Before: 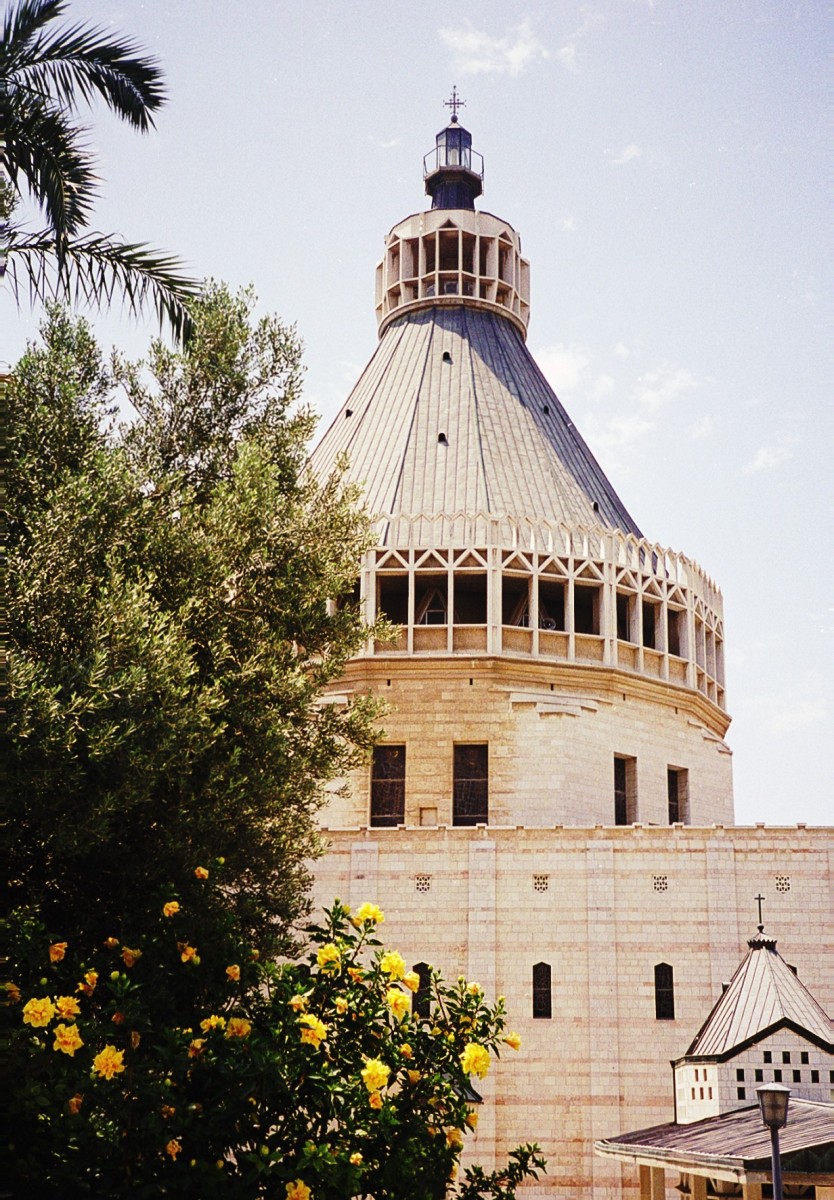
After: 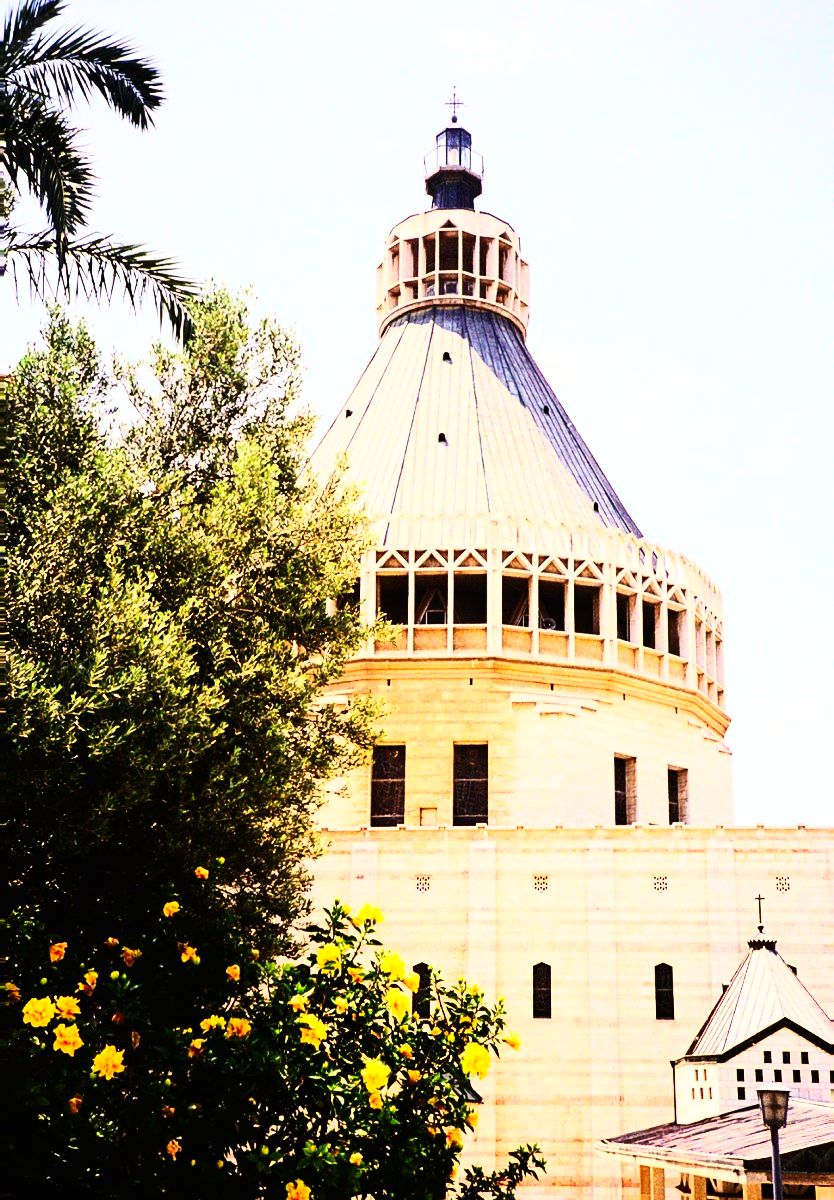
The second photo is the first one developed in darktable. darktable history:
contrast brightness saturation: contrast 0.172, saturation 0.299
base curve: curves: ch0 [(0, 0) (0.007, 0.004) (0.027, 0.03) (0.046, 0.07) (0.207, 0.54) (0.442, 0.872) (0.673, 0.972) (1, 1)]
